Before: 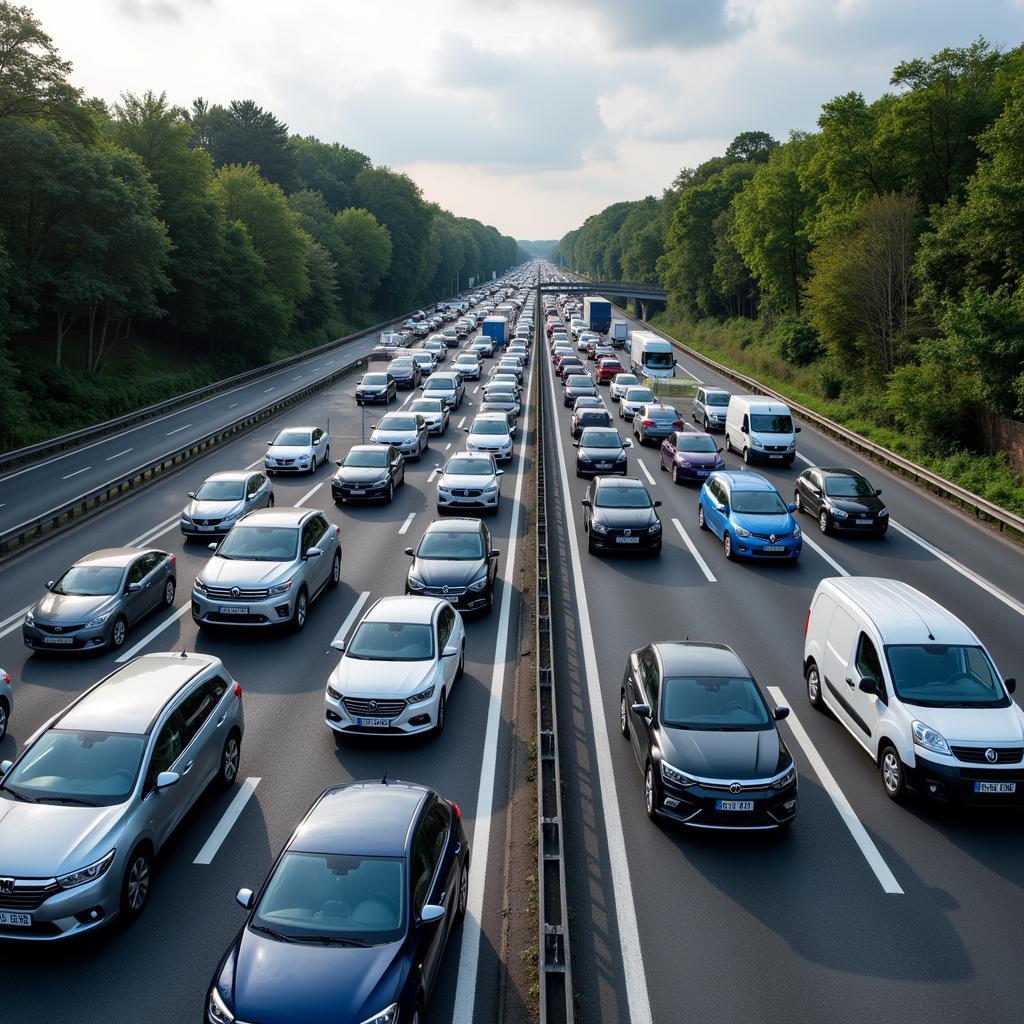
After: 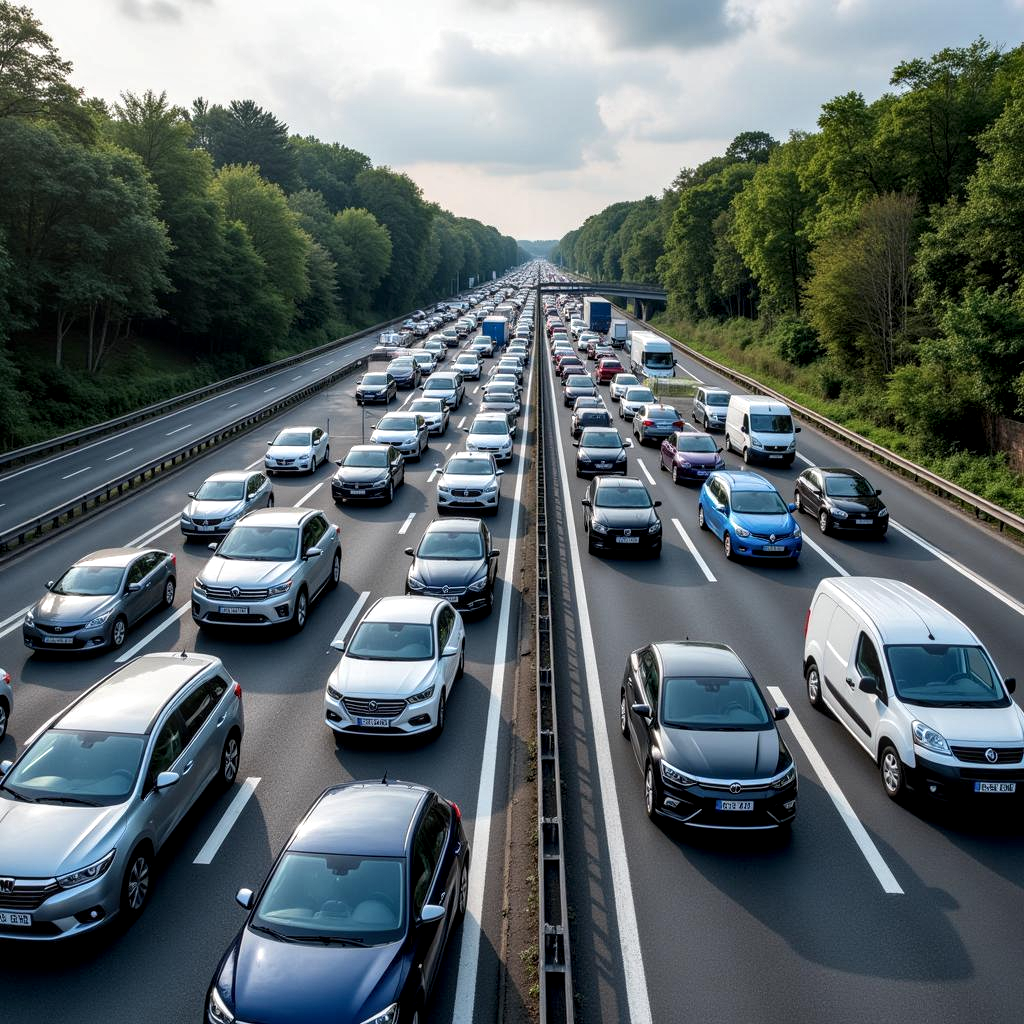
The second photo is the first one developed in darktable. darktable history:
local contrast: detail 140%
